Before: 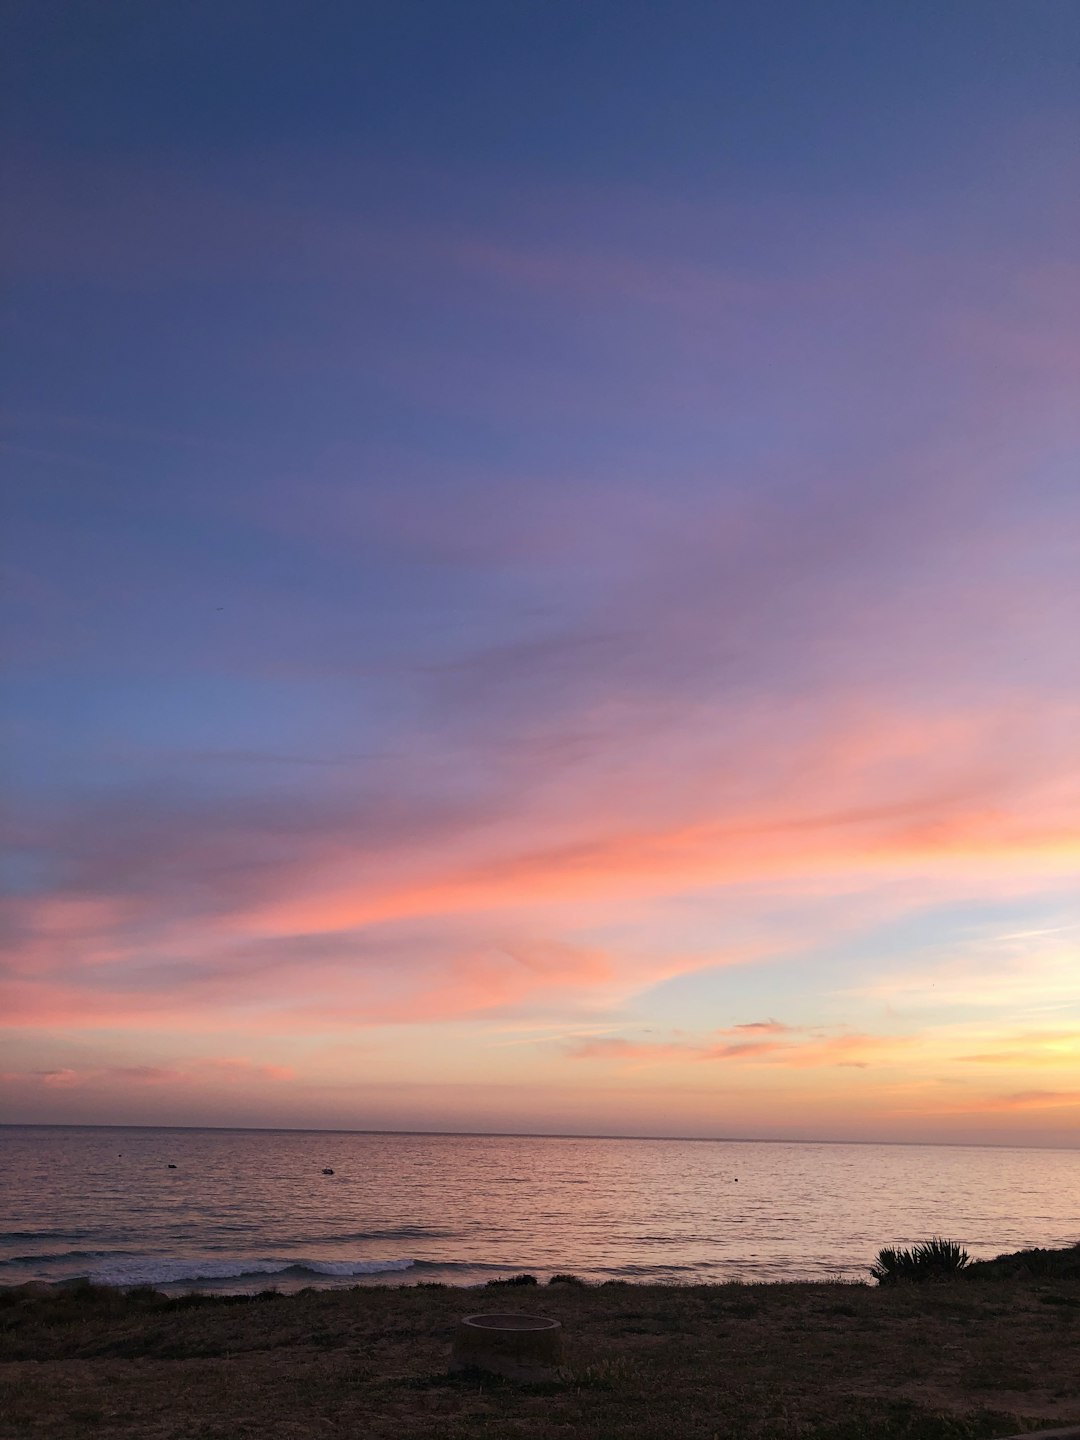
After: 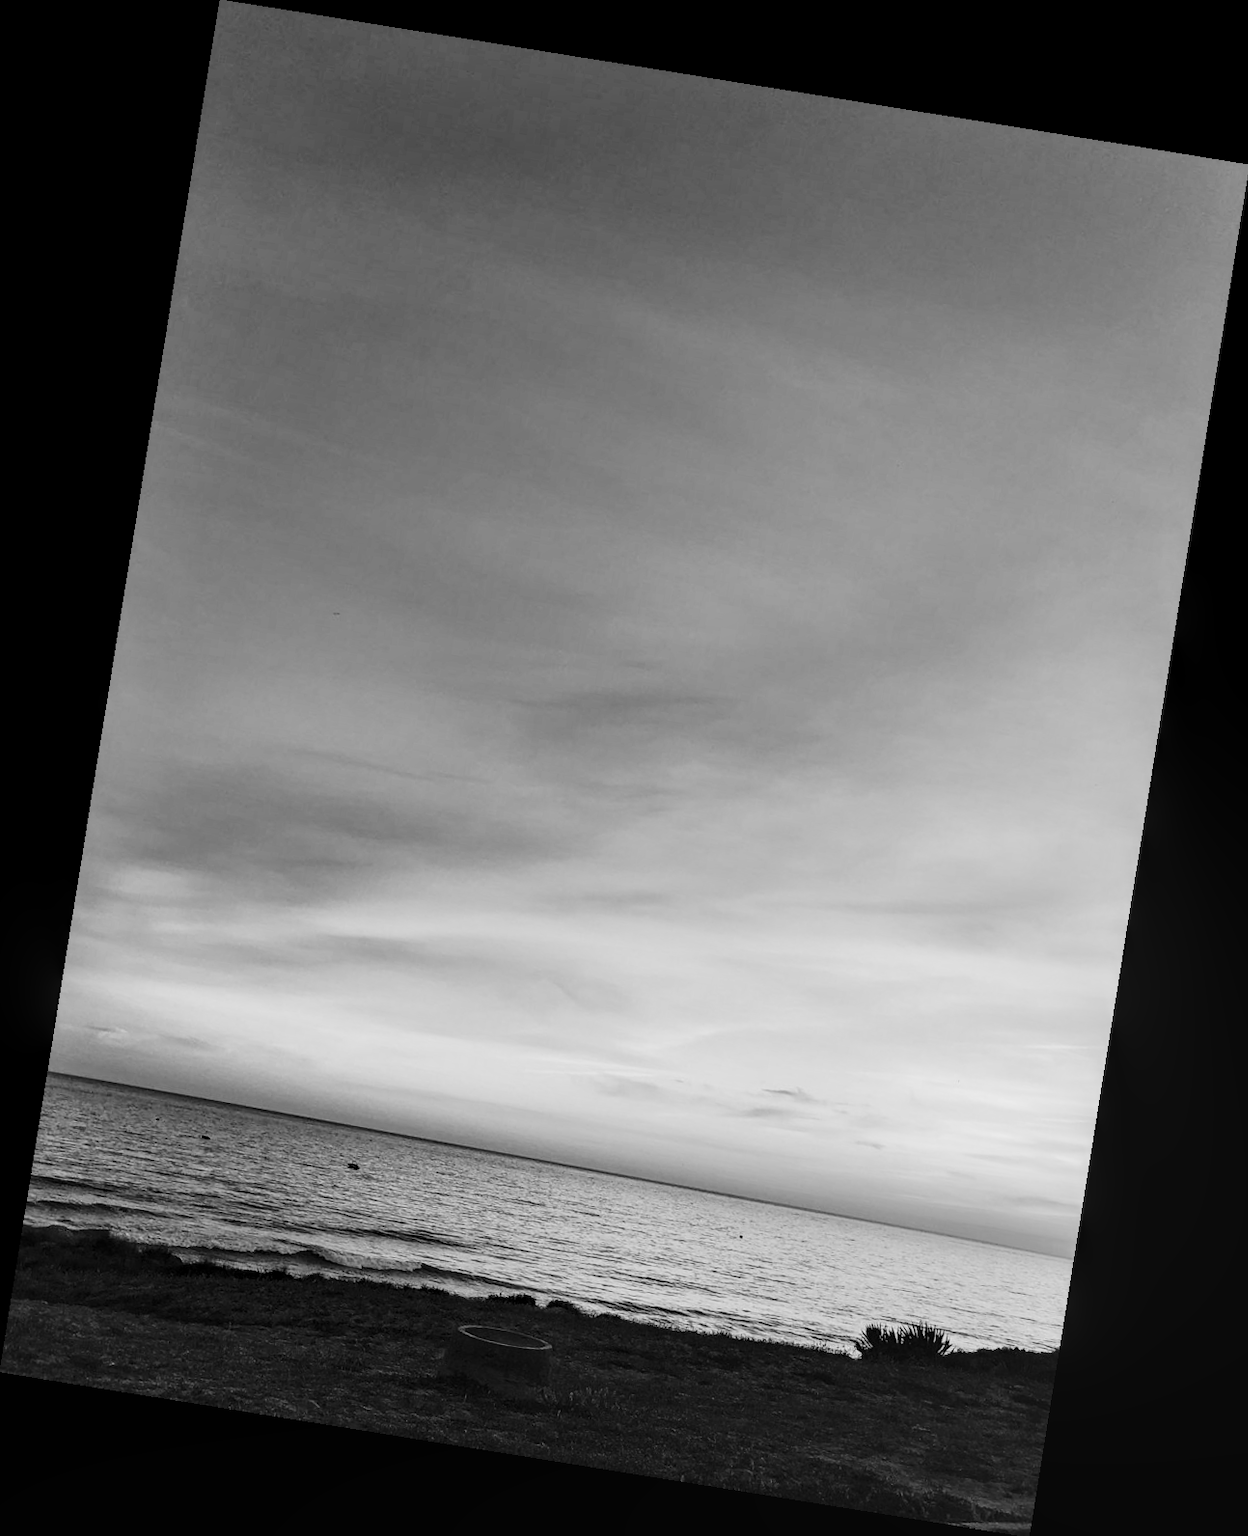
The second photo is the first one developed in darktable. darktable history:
exposure: exposure 0.258 EV, compensate highlight preservation false
shadows and highlights: shadows 32, highlights -32, soften with gaussian
monochrome: on, module defaults
tone curve: curves: ch0 [(0, 0.006) (0.184, 0.117) (0.405, 0.46) (0.456, 0.528) (0.634, 0.728) (0.877, 0.89) (0.984, 0.935)]; ch1 [(0, 0) (0.443, 0.43) (0.492, 0.489) (0.566, 0.579) (0.595, 0.625) (0.608, 0.667) (0.65, 0.729) (1, 1)]; ch2 [(0, 0) (0.33, 0.301) (0.421, 0.443) (0.447, 0.489) (0.492, 0.498) (0.537, 0.583) (0.586, 0.591) (0.663, 0.686) (1, 1)], color space Lab, independent channels, preserve colors none
local contrast: detail 150%
rotate and perspective: rotation 9.12°, automatic cropping off
